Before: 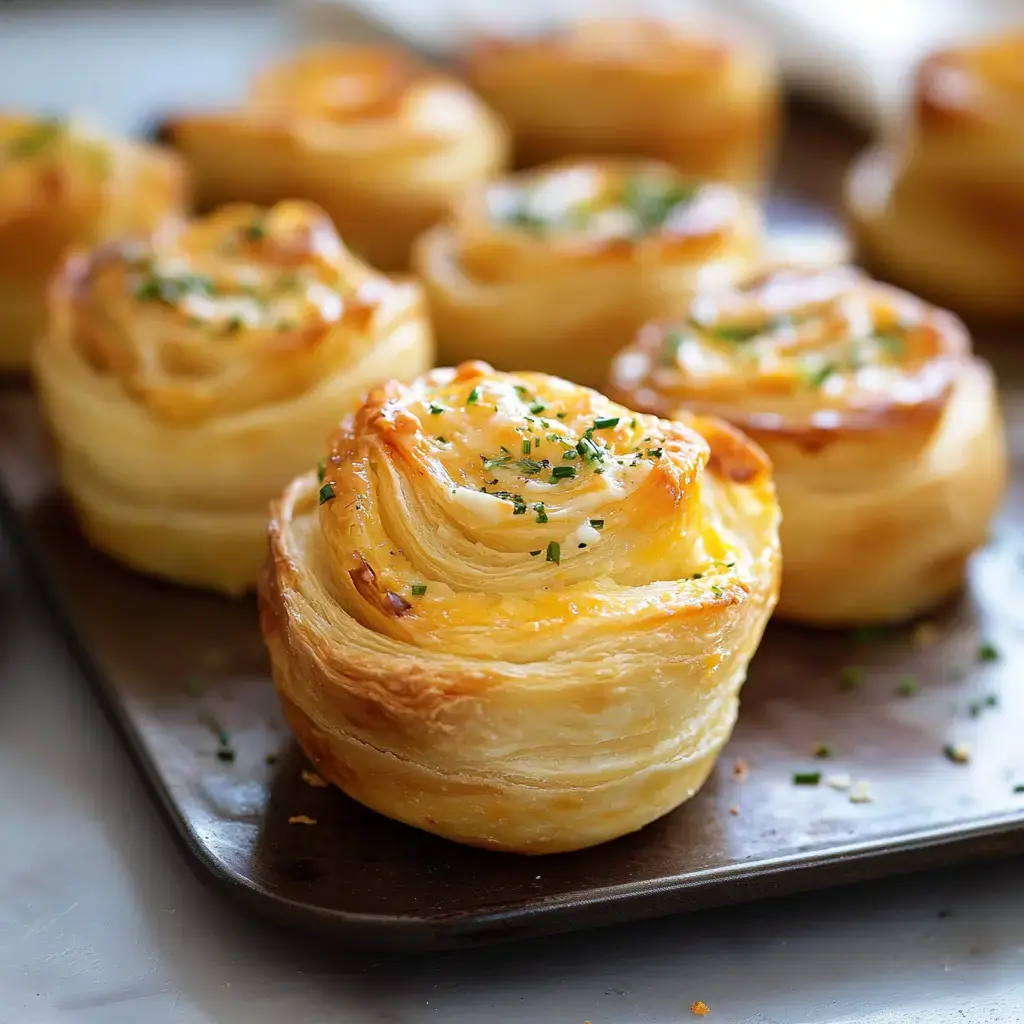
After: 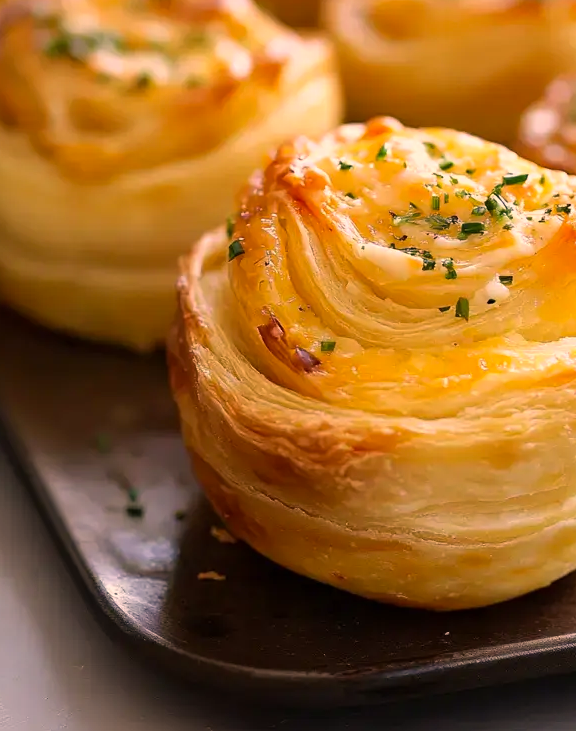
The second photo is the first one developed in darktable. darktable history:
color correction: highlights a* 17.88, highlights b* 18.79
crop: left 8.966%, top 23.852%, right 34.699%, bottom 4.703%
tone equalizer: on, module defaults
